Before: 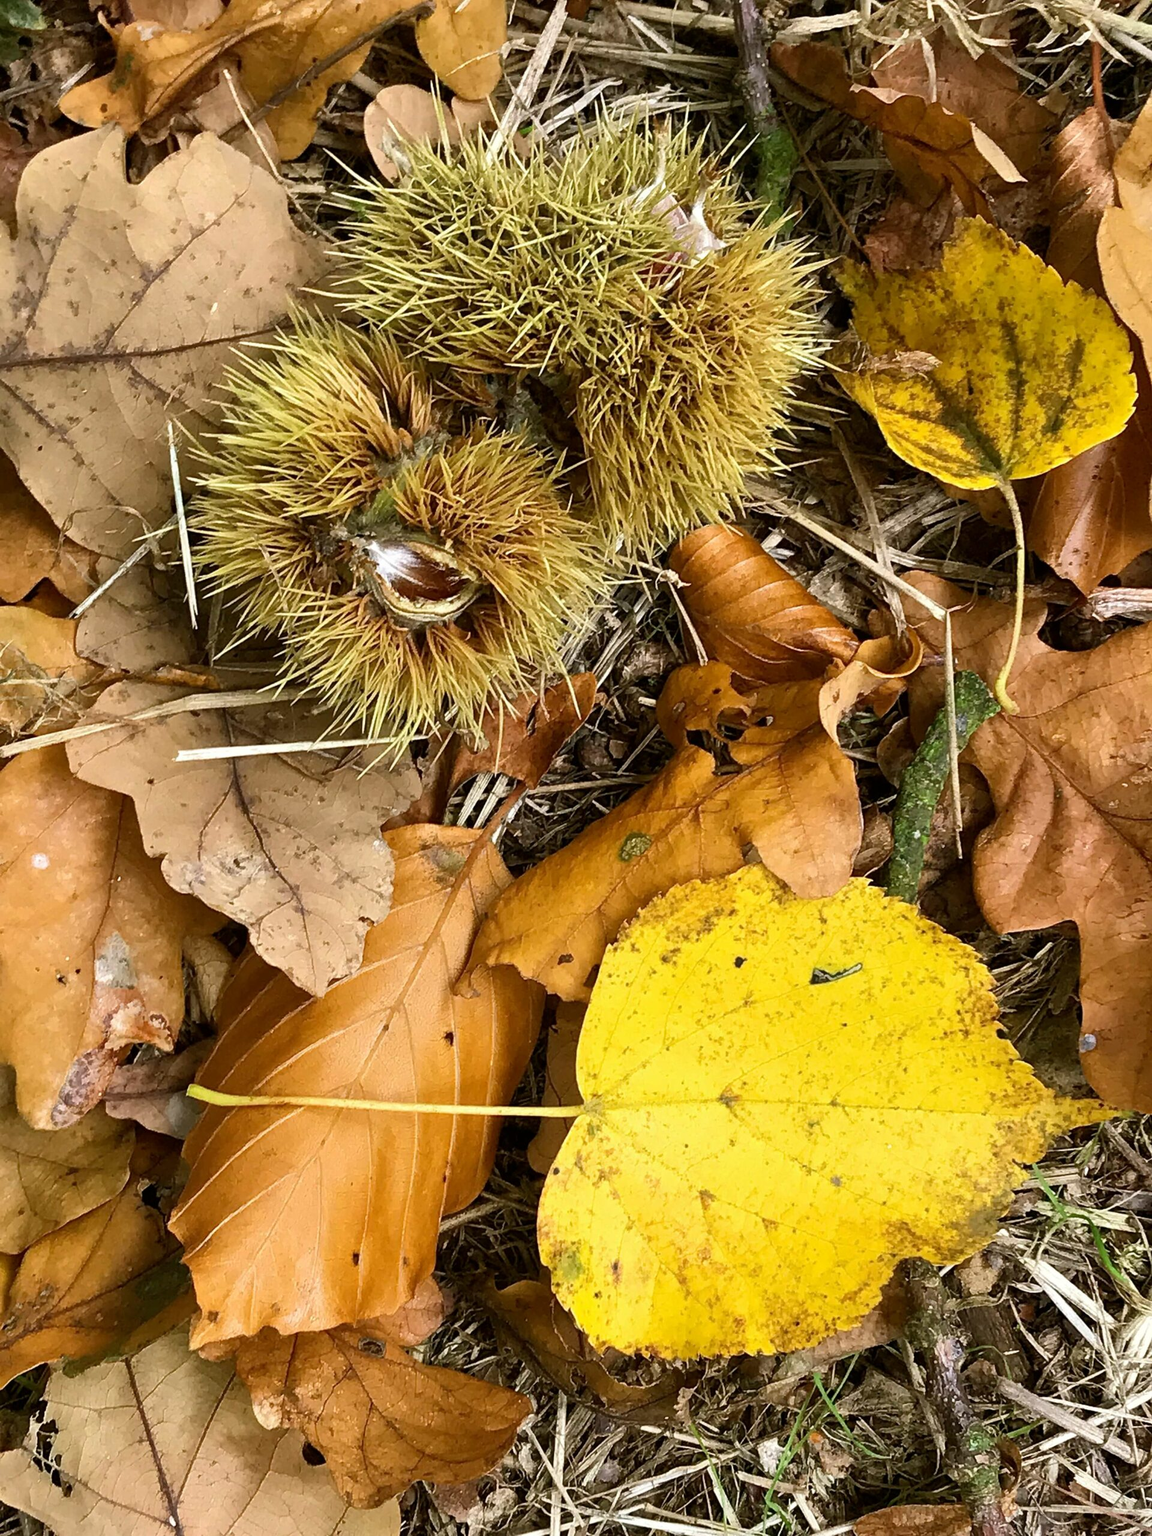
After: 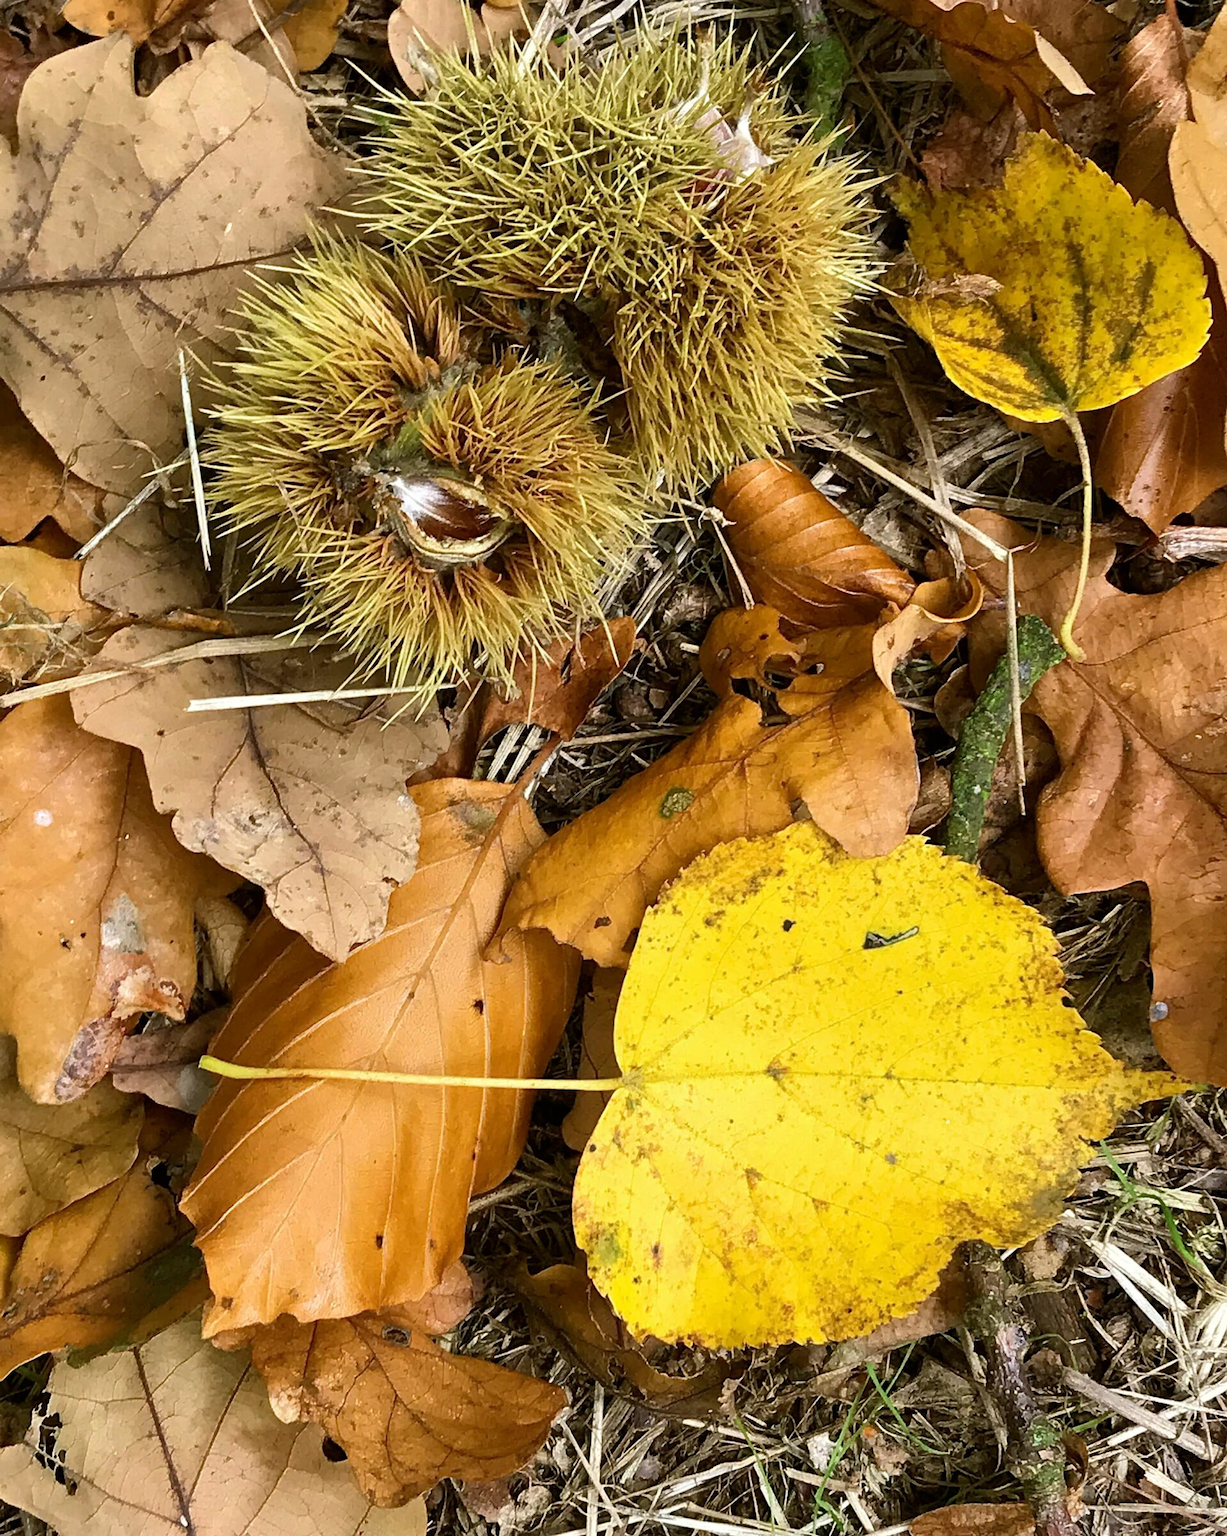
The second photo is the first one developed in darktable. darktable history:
crop and rotate: top 6.094%
